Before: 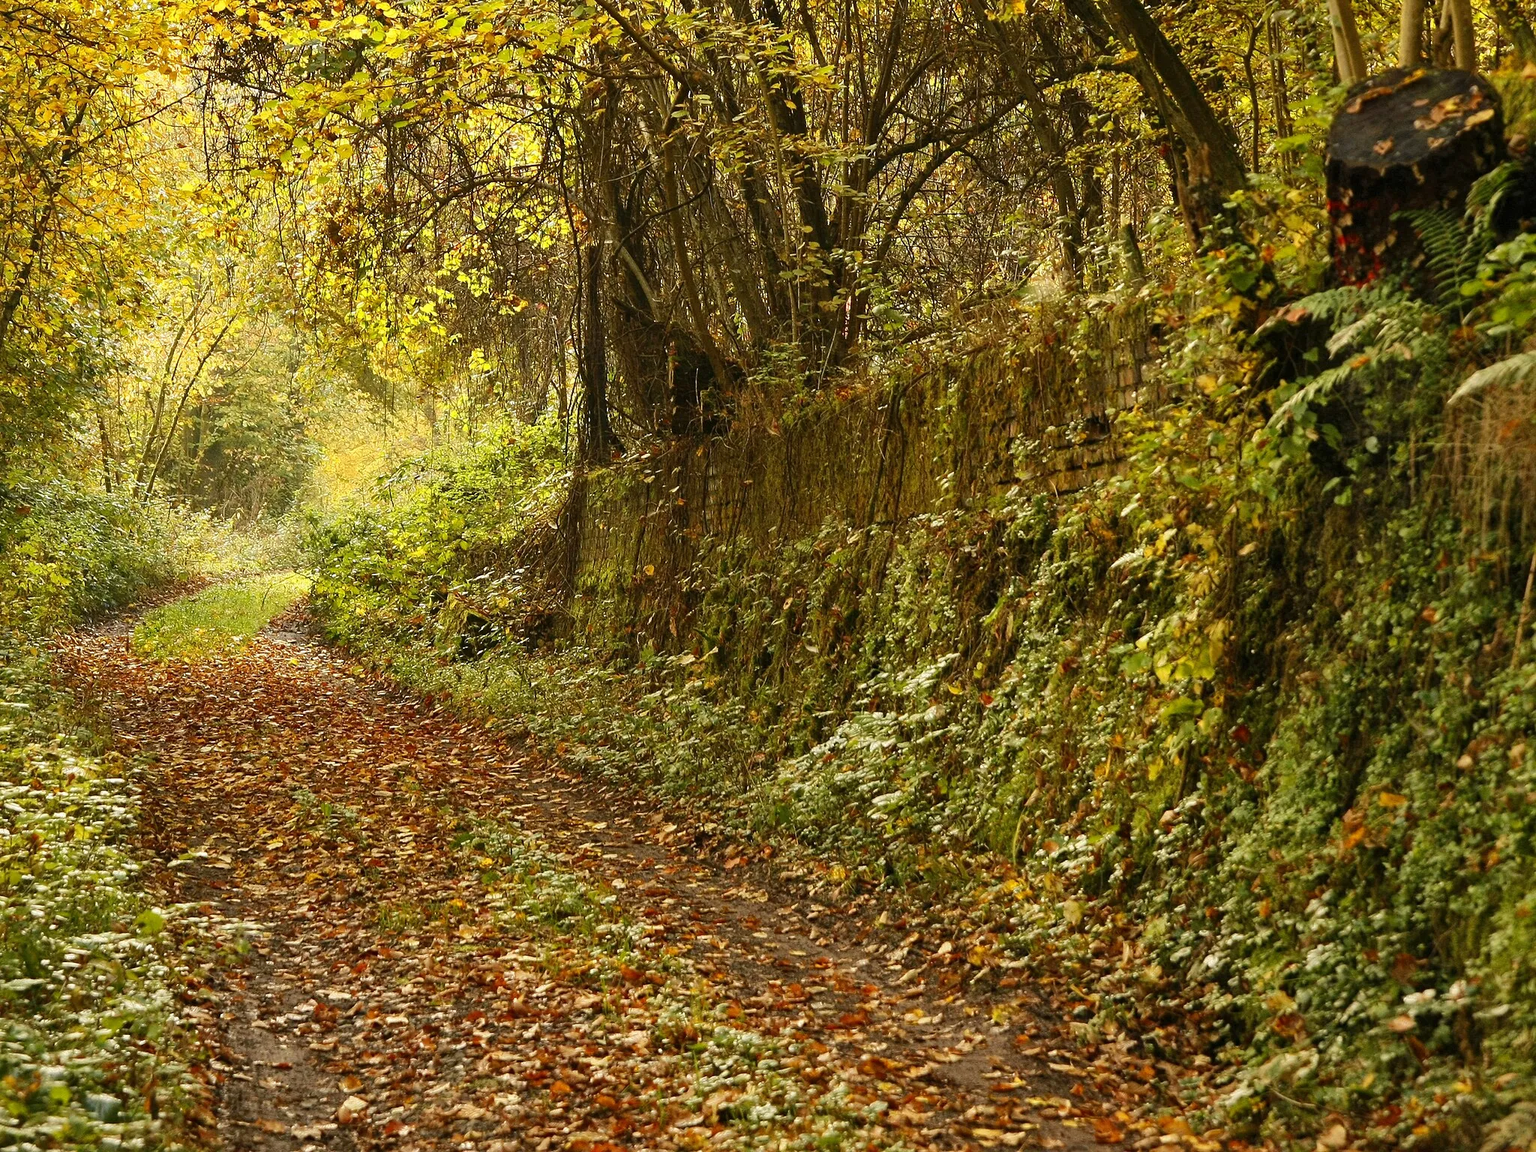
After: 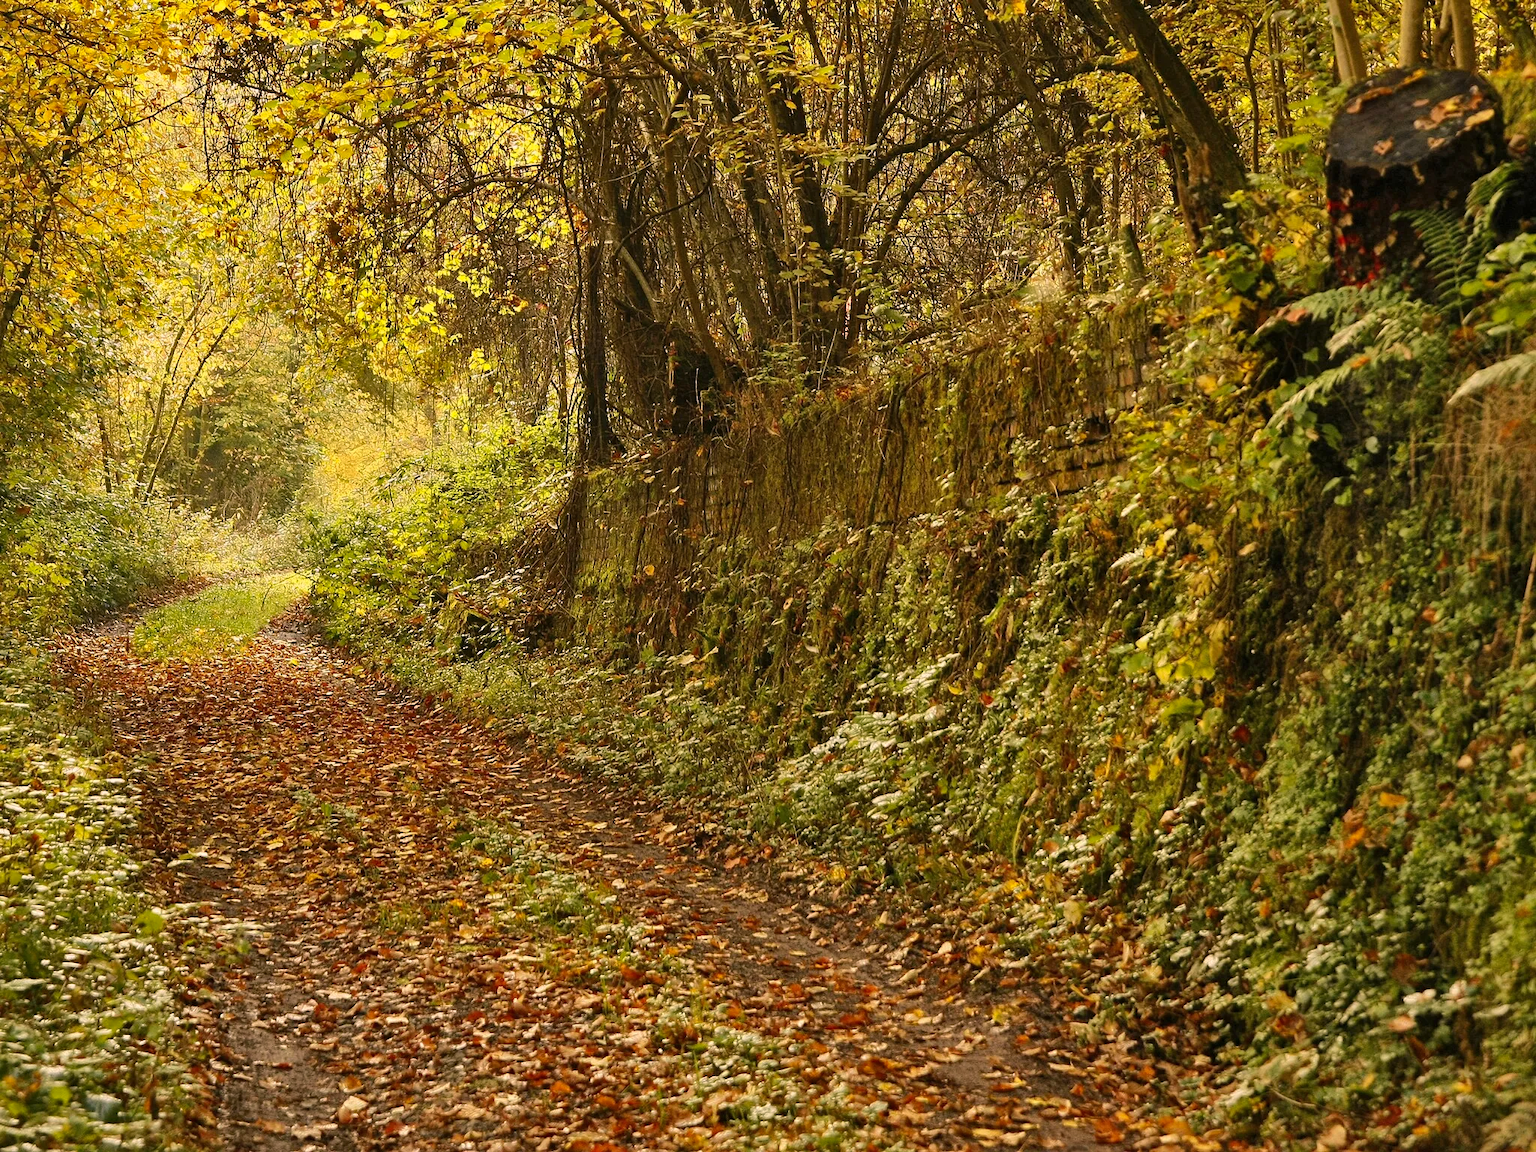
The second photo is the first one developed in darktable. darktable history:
color correction: highlights a* 7.34, highlights b* 4.37
shadows and highlights: shadows 43.71, white point adjustment -1.46, soften with gaussian
